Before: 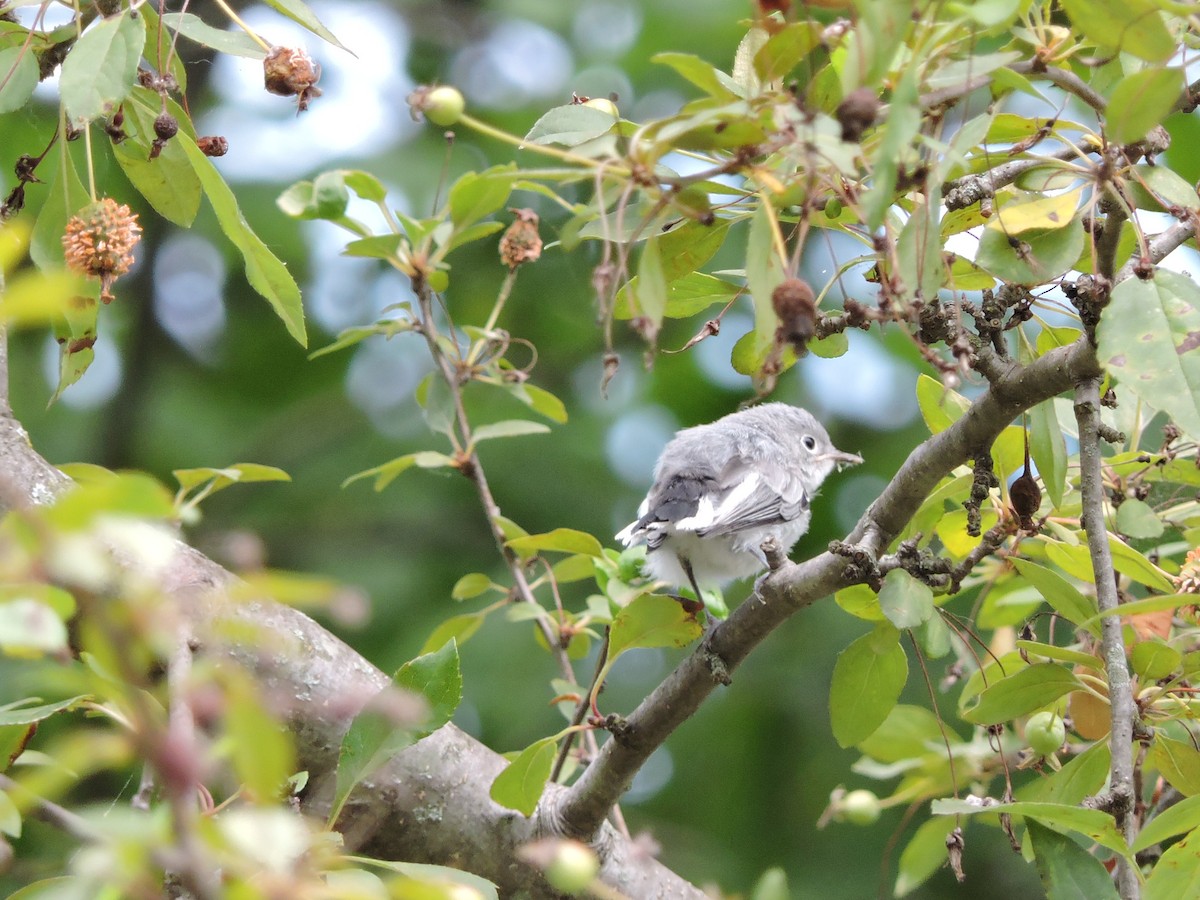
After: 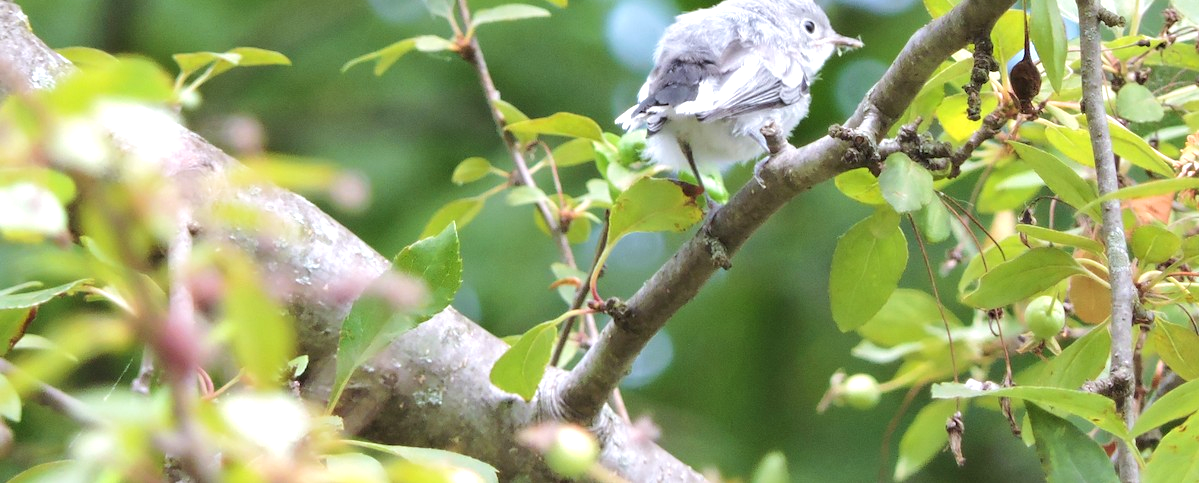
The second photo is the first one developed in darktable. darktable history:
velvia: on, module defaults
crop and rotate: top 46.237%
white balance: red 0.974, blue 1.044
exposure: black level correction 0, exposure 0.5 EV, compensate highlight preservation false
